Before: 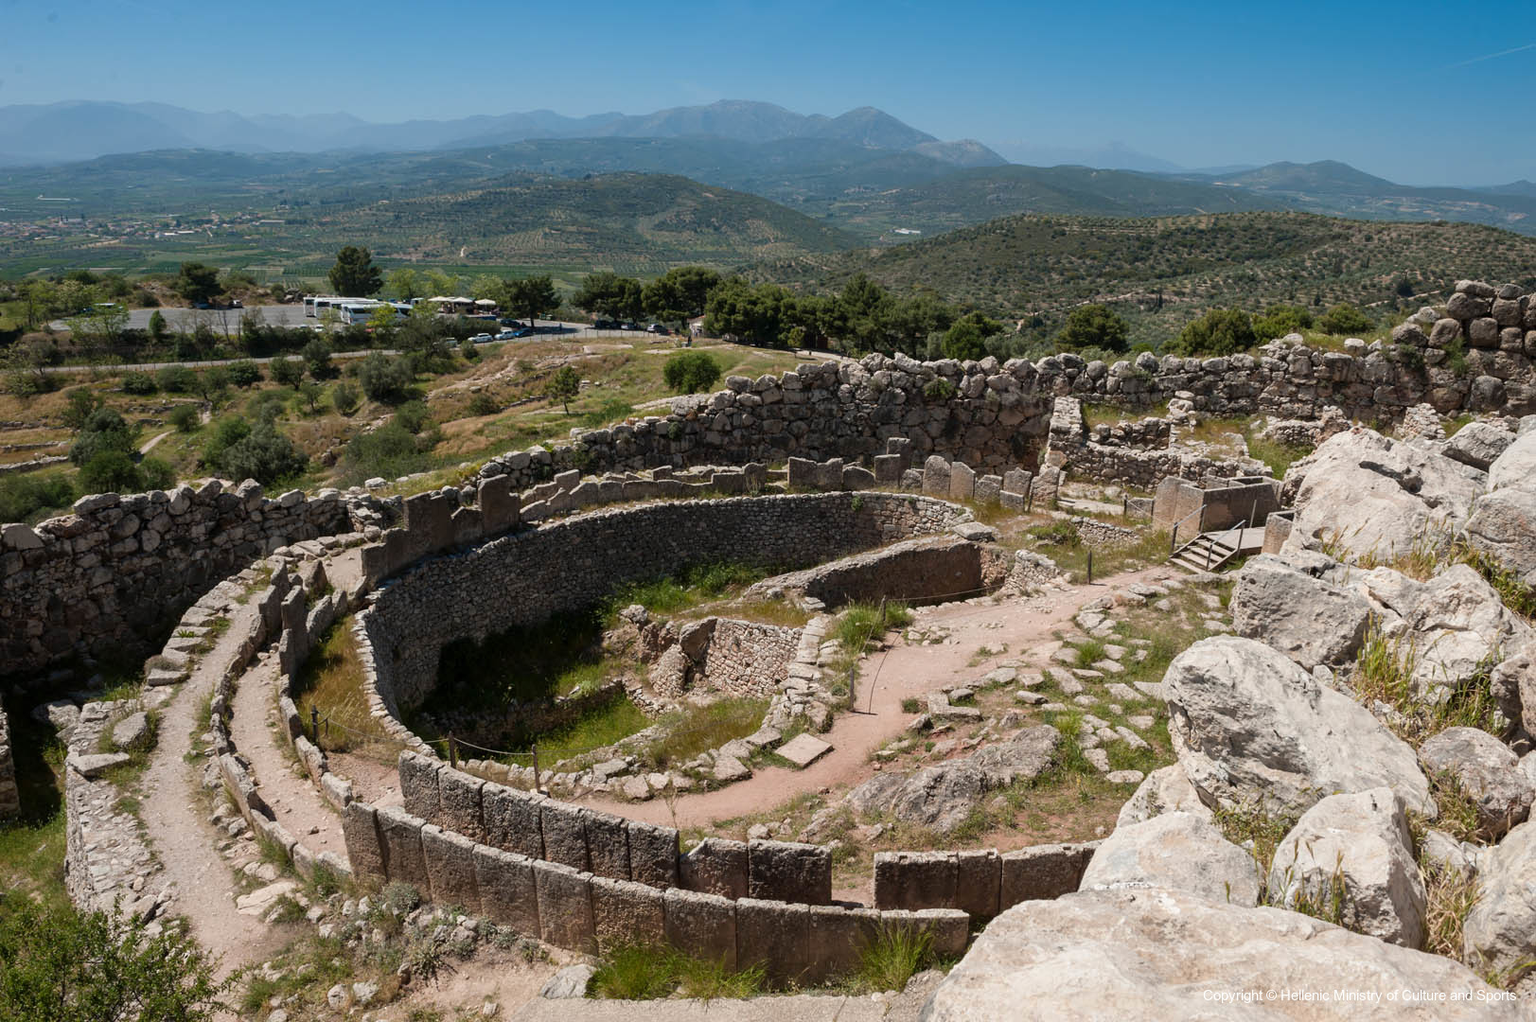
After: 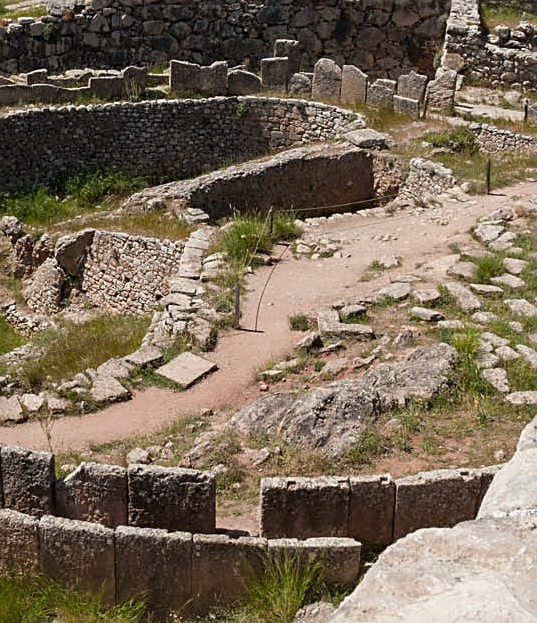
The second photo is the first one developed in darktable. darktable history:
crop: left 40.878%, top 39.176%, right 25.993%, bottom 3.081%
sharpen: on, module defaults
